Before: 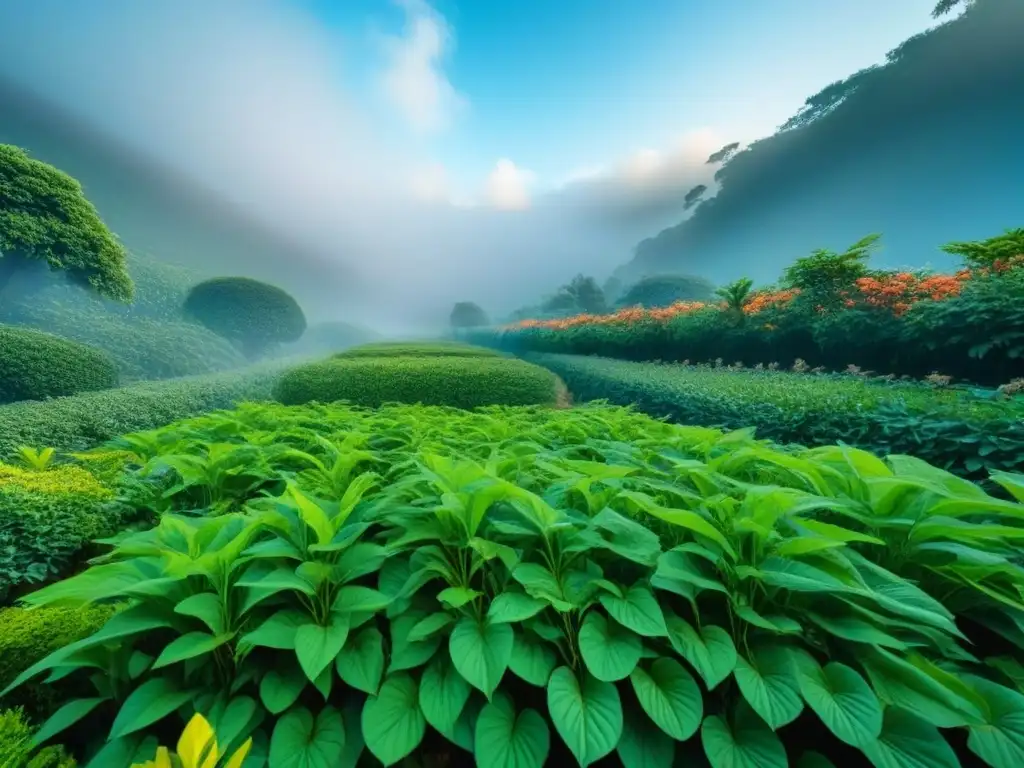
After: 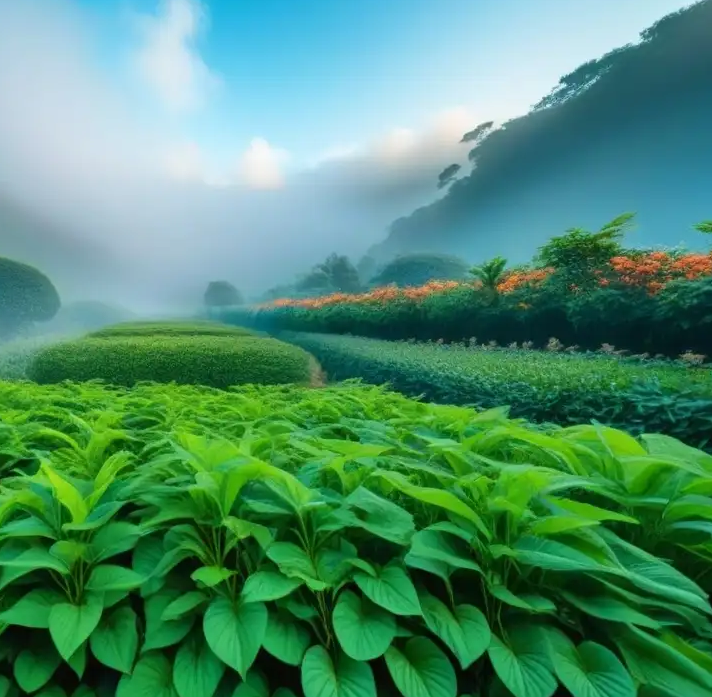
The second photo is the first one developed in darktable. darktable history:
tone equalizer: on, module defaults
crop and rotate: left 24.034%, top 2.838%, right 6.406%, bottom 6.299%
